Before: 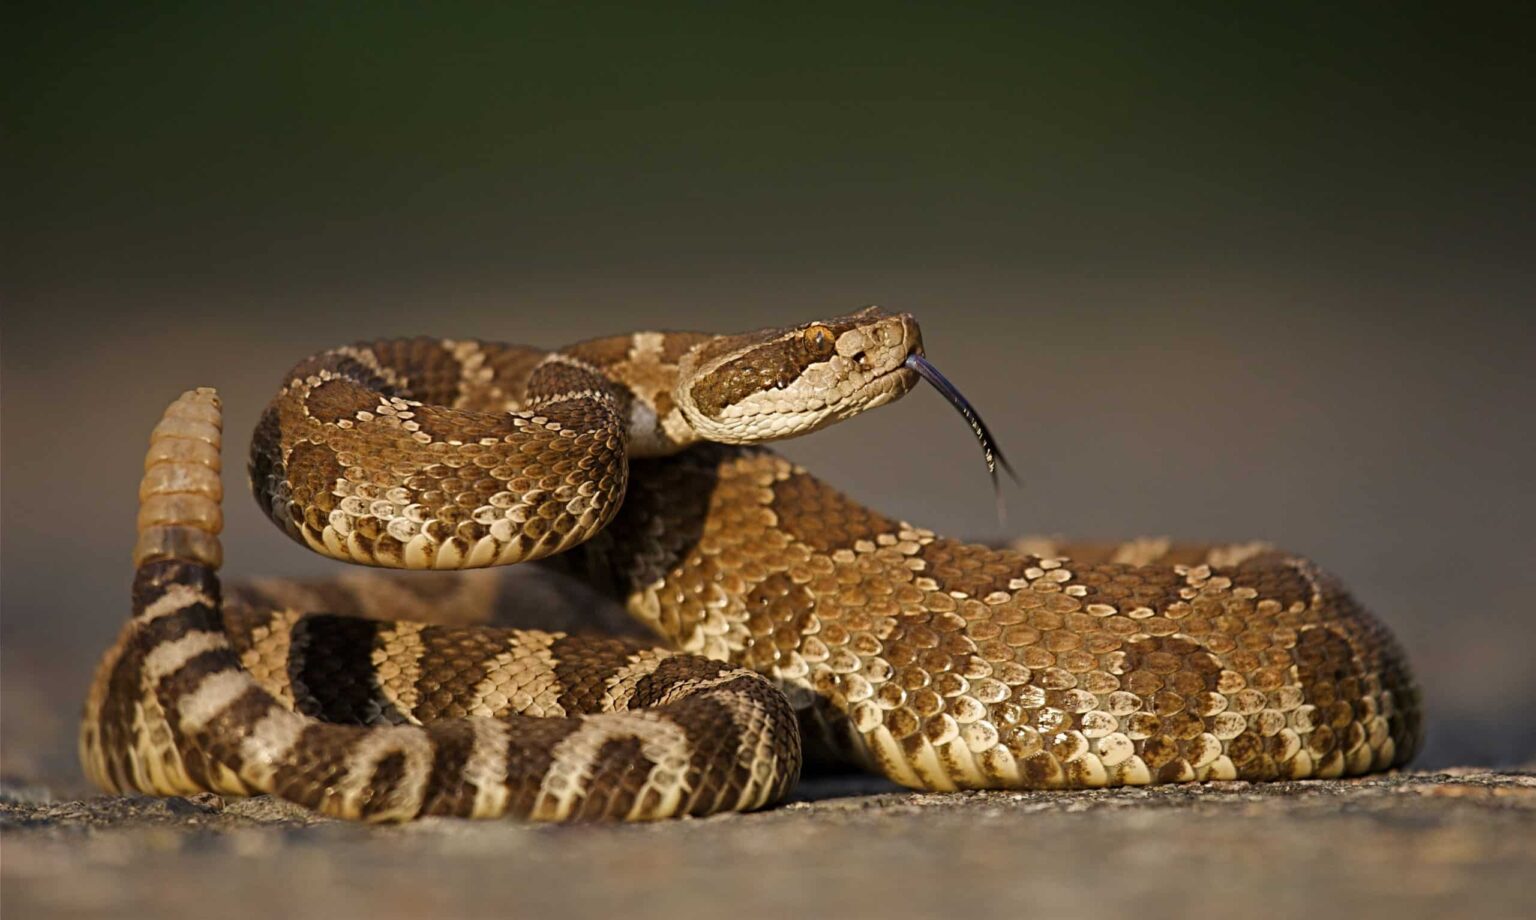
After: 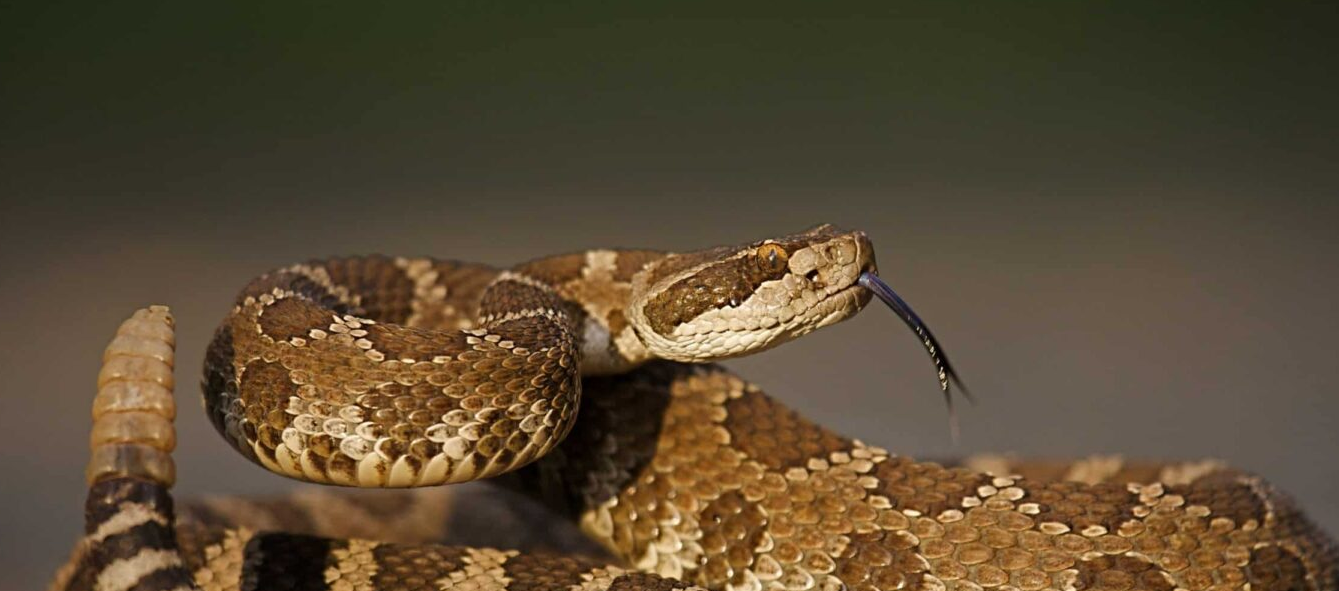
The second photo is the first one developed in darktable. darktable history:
crop: left 3.092%, top 8.953%, right 9.671%, bottom 26.795%
